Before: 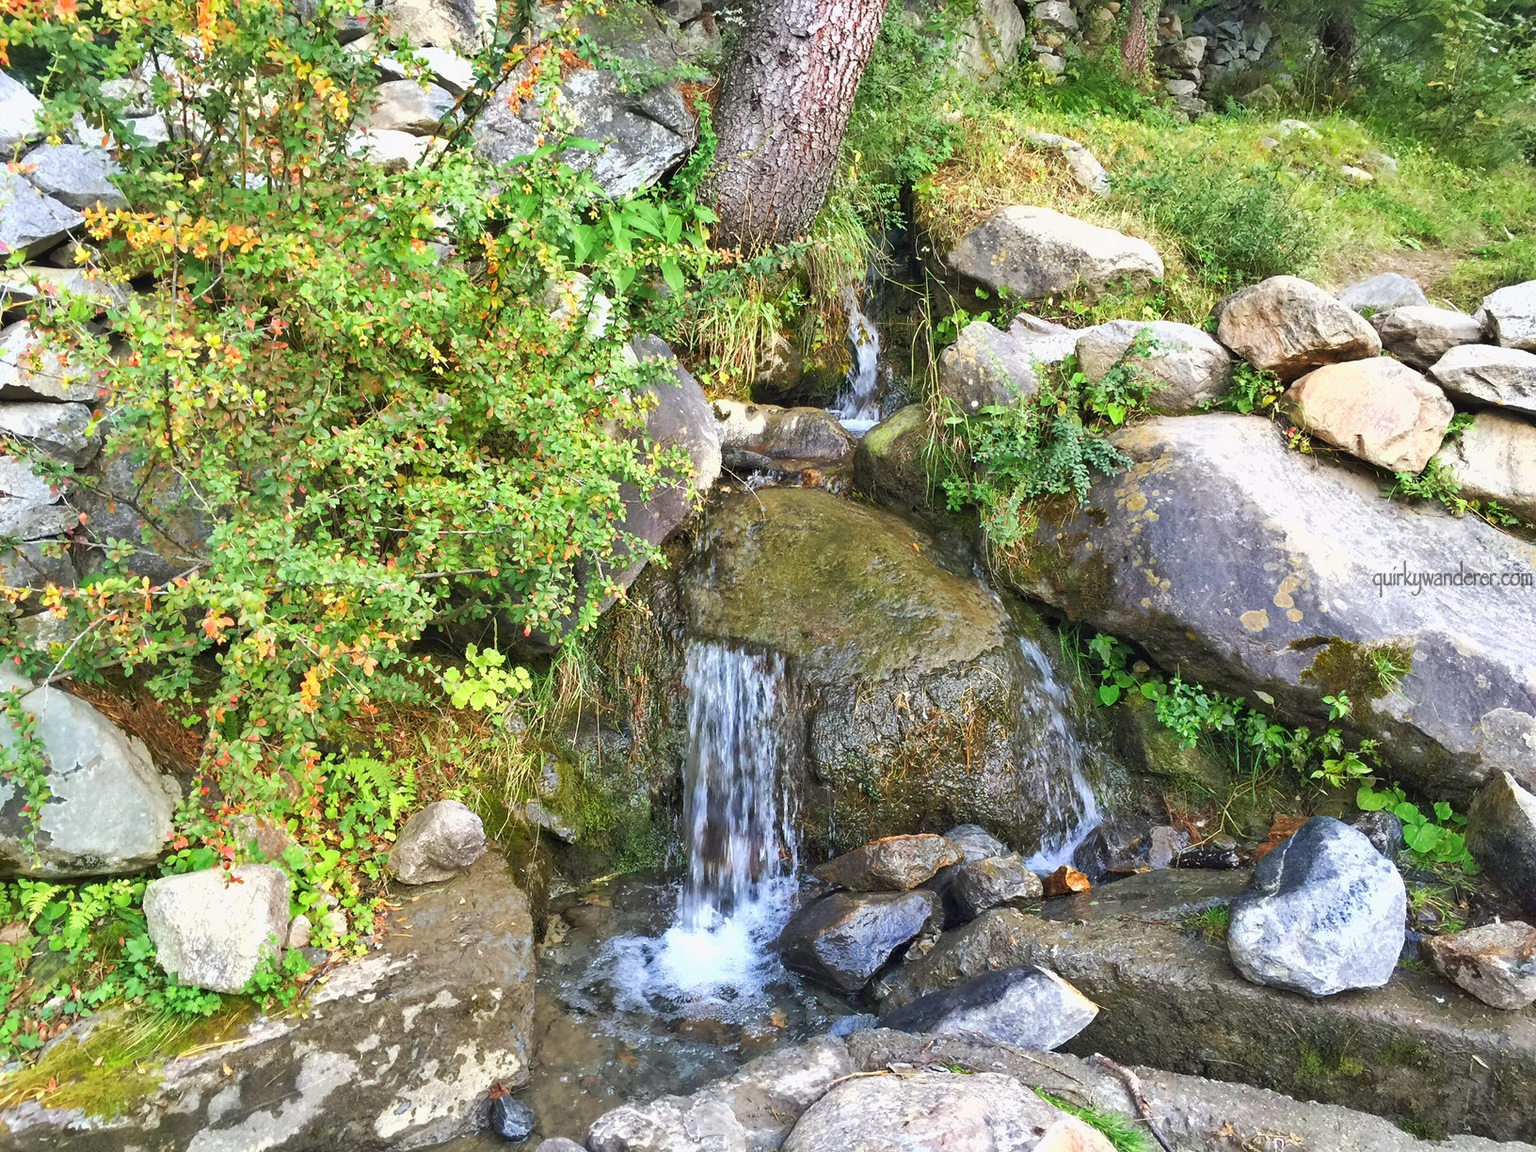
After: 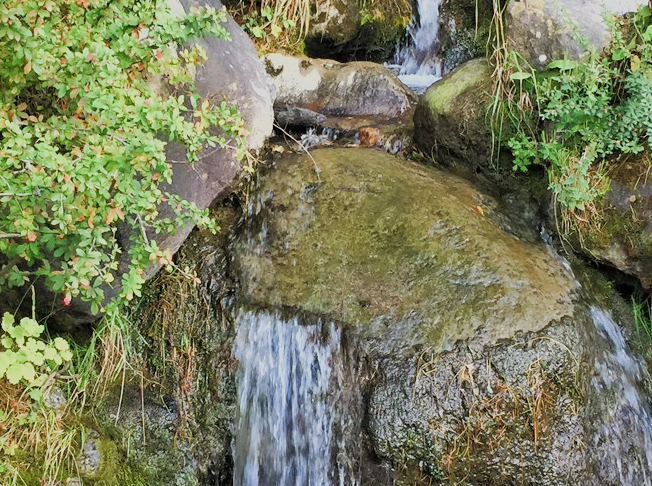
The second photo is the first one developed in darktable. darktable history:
exposure: exposure 0.15 EV, compensate highlight preservation false
crop: left 30.228%, top 30.362%, right 29.784%, bottom 29.917%
tone equalizer: on, module defaults
filmic rgb: black relative exposure -7.65 EV, white relative exposure 4.56 EV, threshold 2.97 EV, hardness 3.61, color science v4 (2020), enable highlight reconstruction true
